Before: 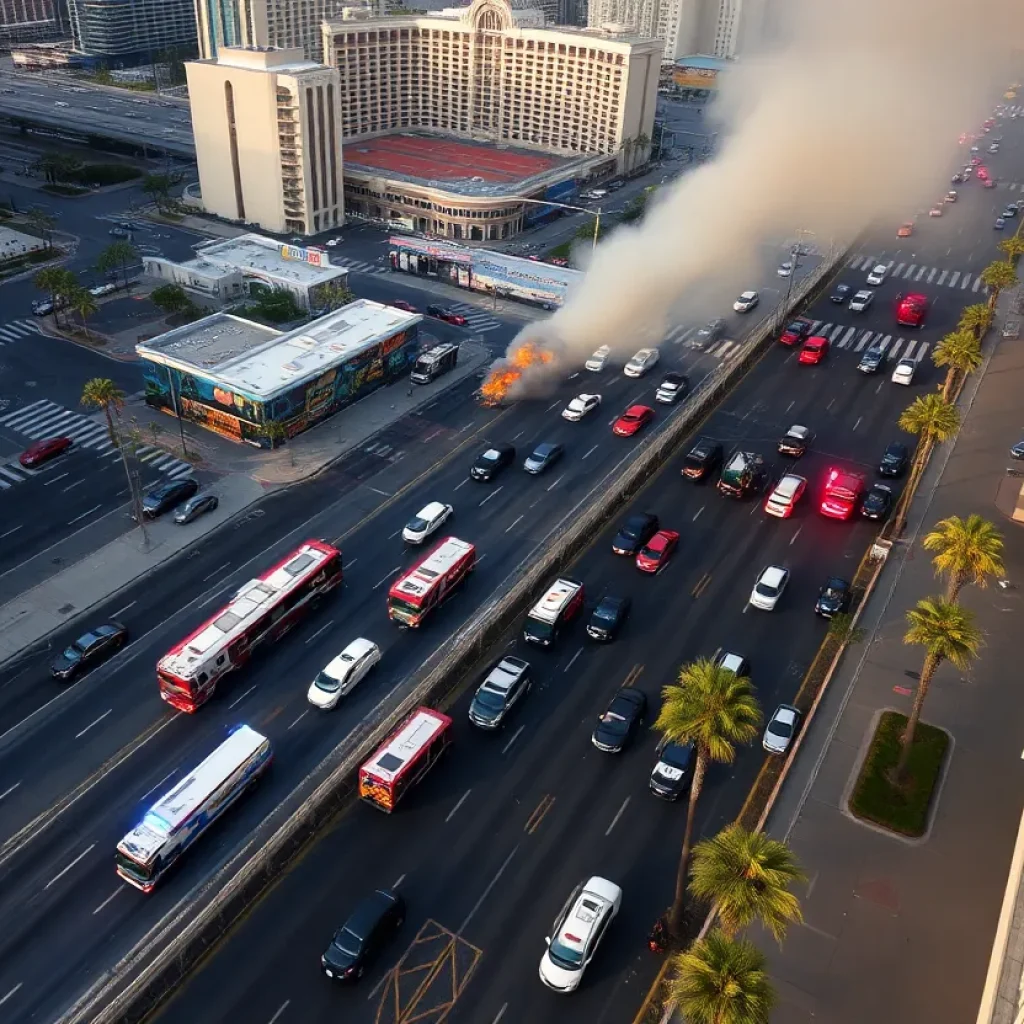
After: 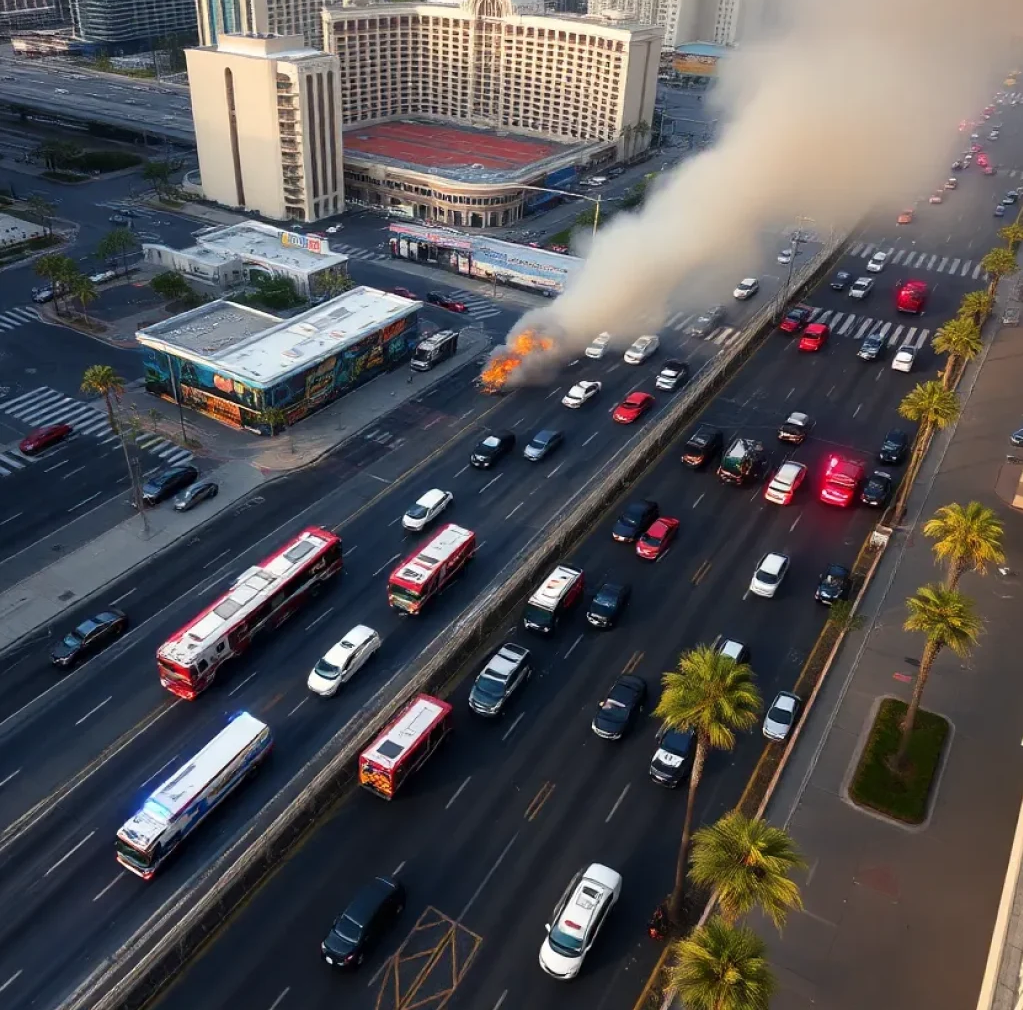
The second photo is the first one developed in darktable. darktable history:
crop: top 1.287%, right 0.016%
